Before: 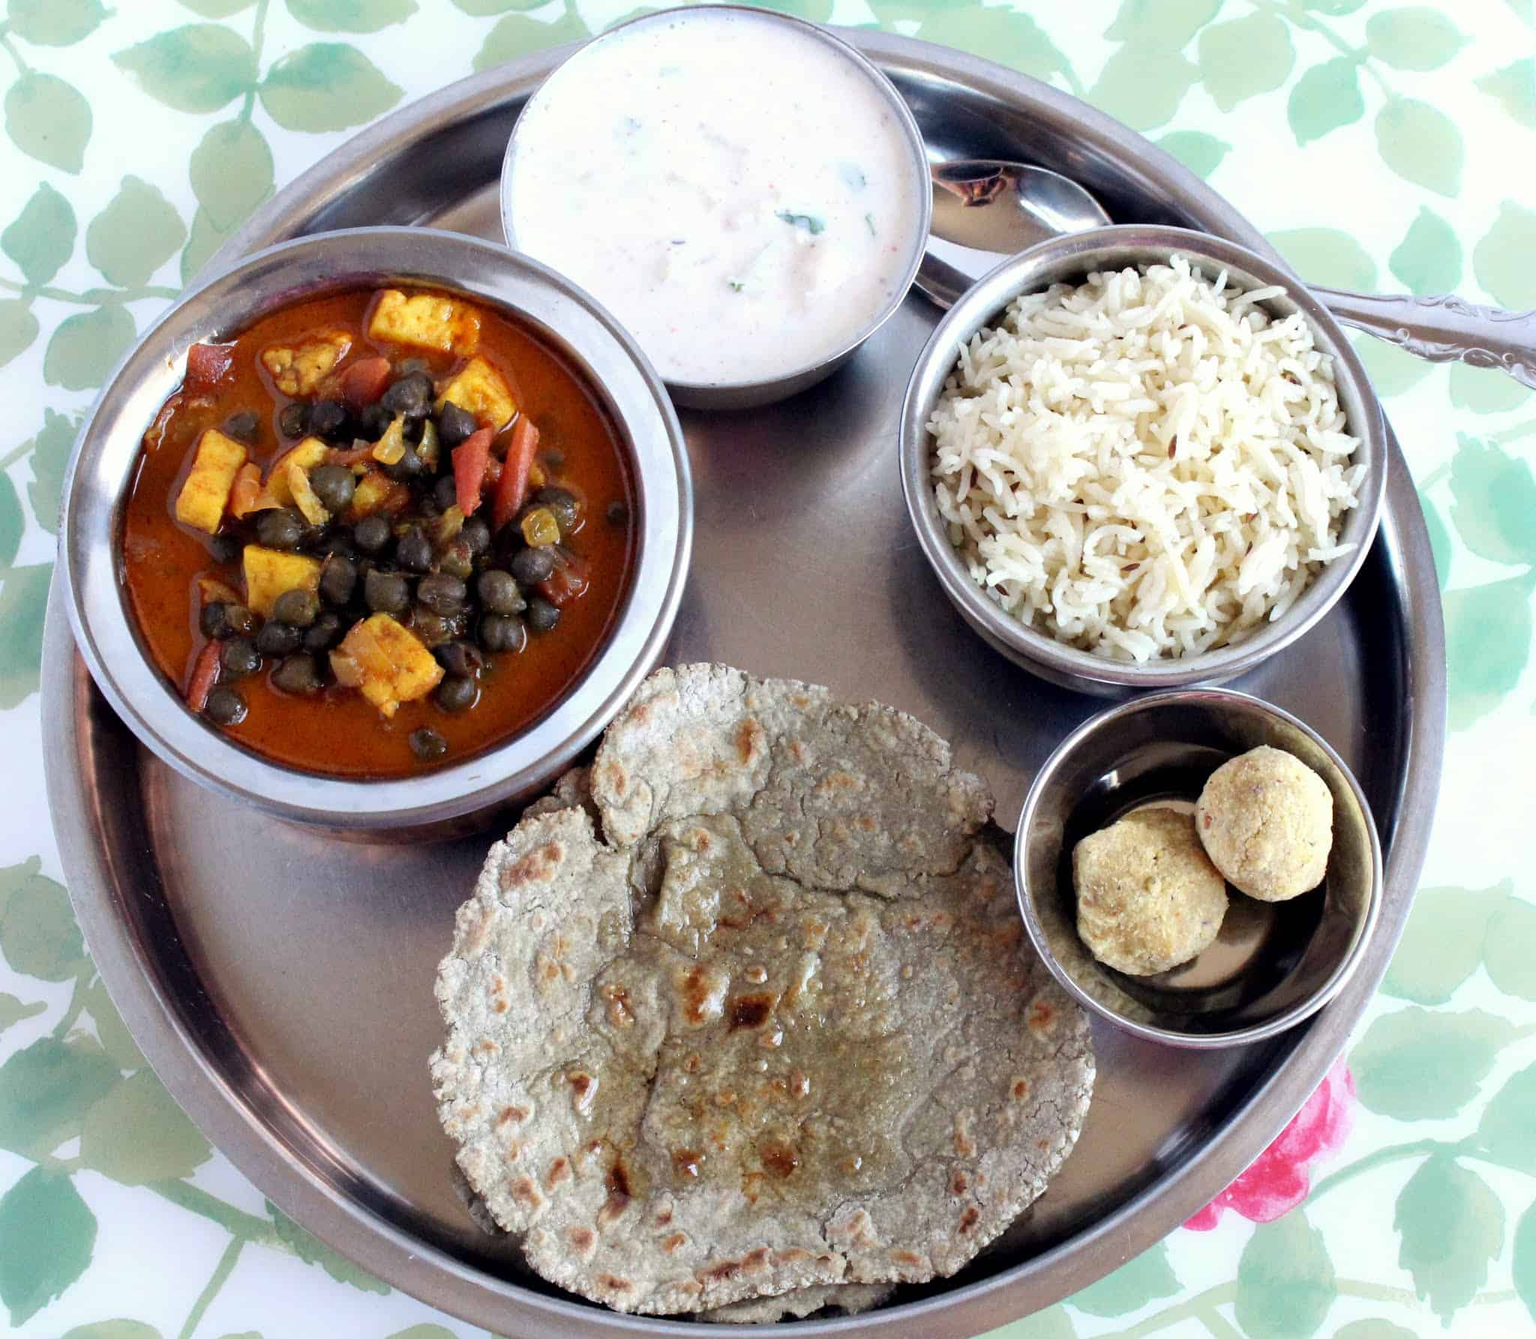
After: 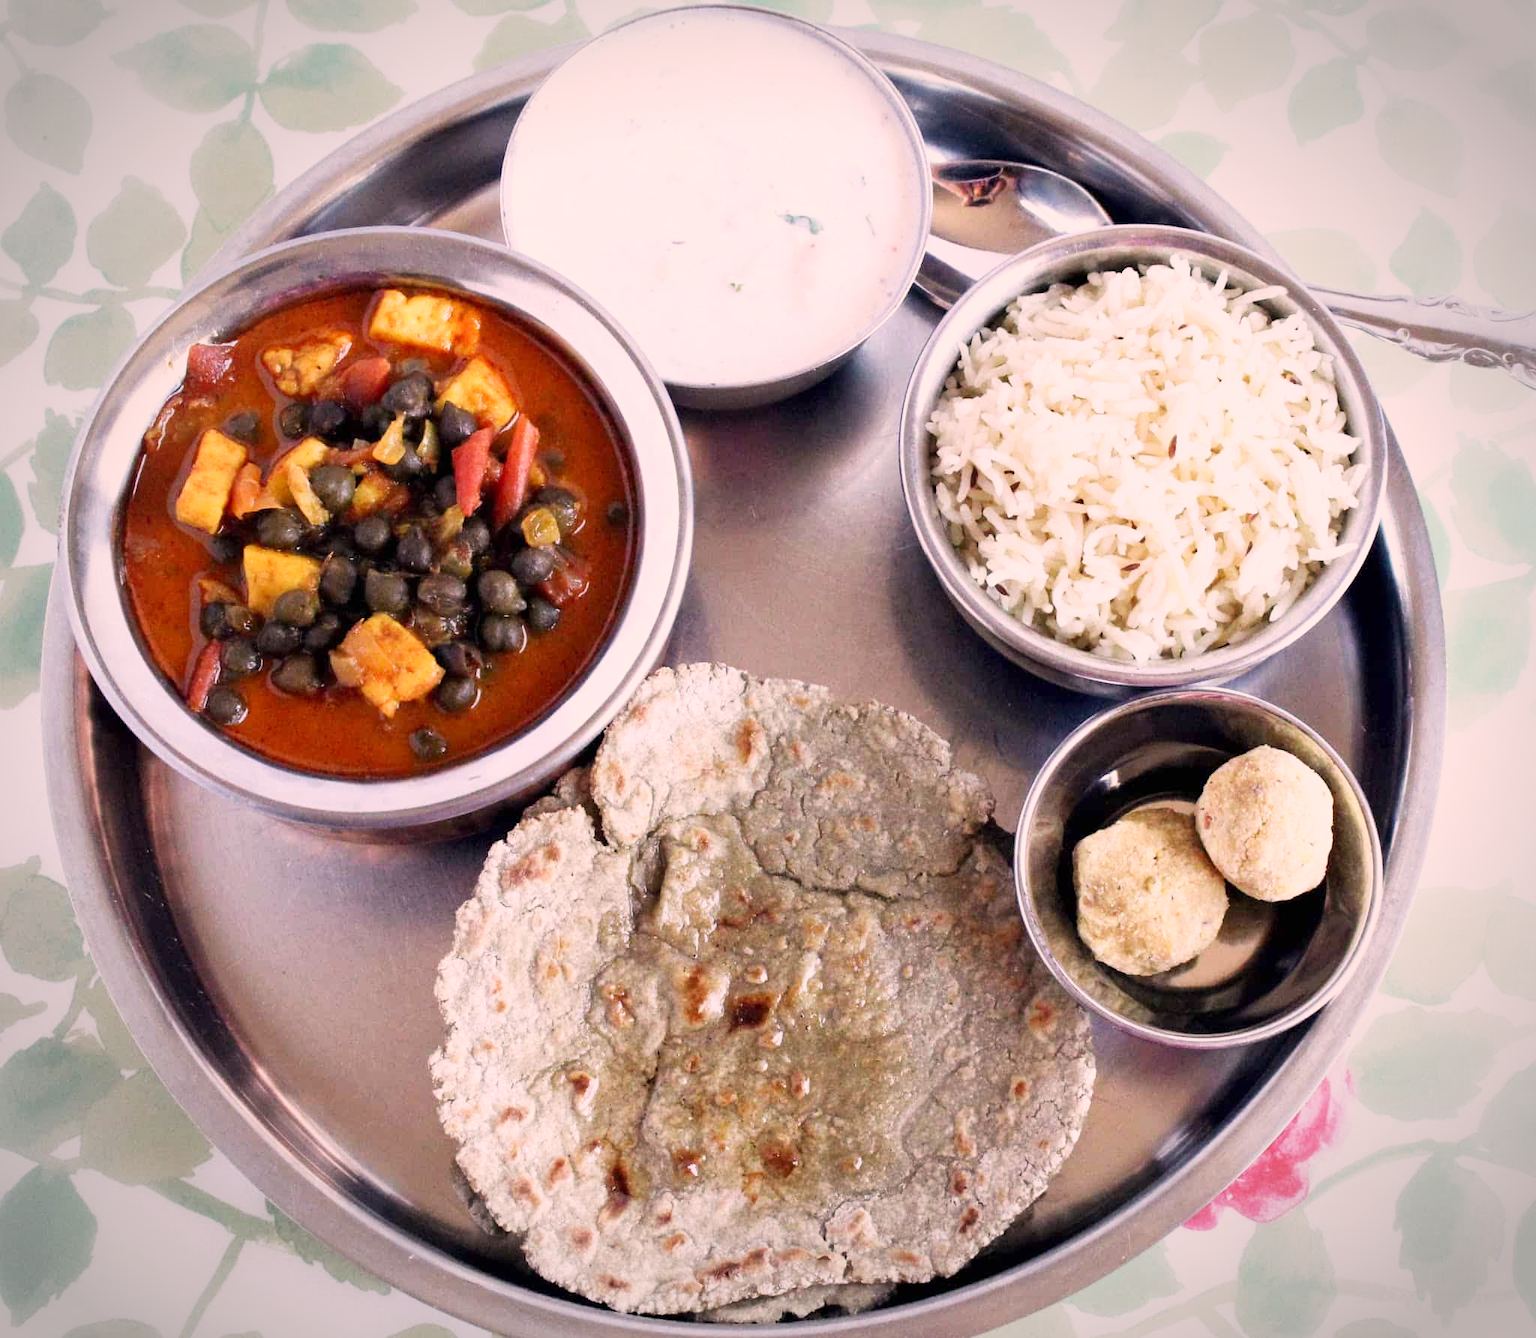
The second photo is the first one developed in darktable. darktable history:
vignetting: automatic ratio true
exposure: exposure 0.6 EV, compensate highlight preservation false
sigmoid: contrast 1.22, skew 0.65
color correction: highlights a* 12.23, highlights b* 5.41
